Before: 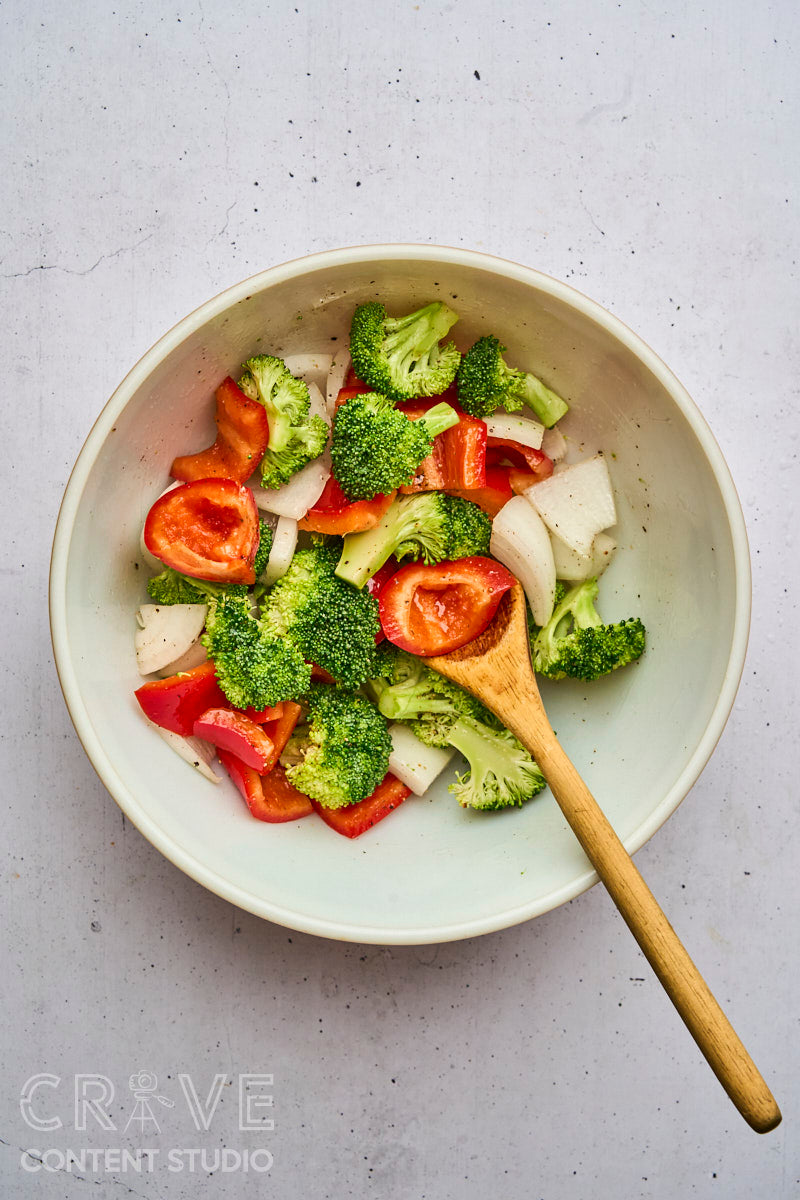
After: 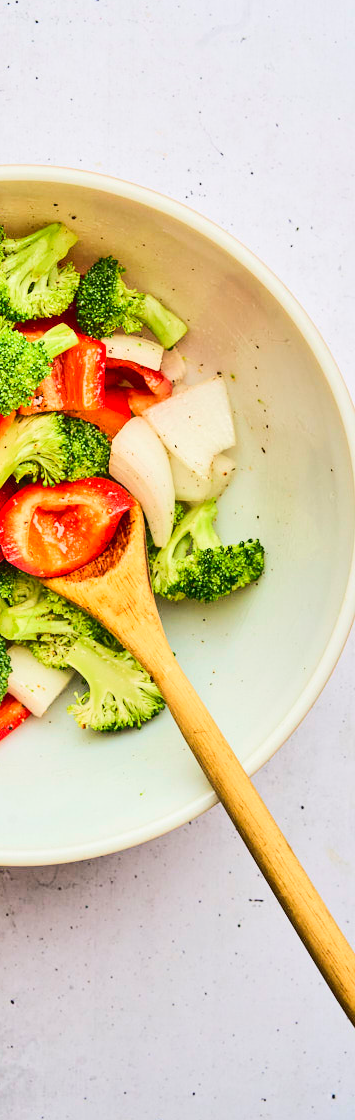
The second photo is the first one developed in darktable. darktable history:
crop: left 47.628%, top 6.643%, right 7.874%
tone curve: curves: ch0 [(0, 0.026) (0.146, 0.158) (0.272, 0.34) (0.453, 0.627) (0.687, 0.829) (1, 1)], color space Lab, linked channels, preserve colors none
